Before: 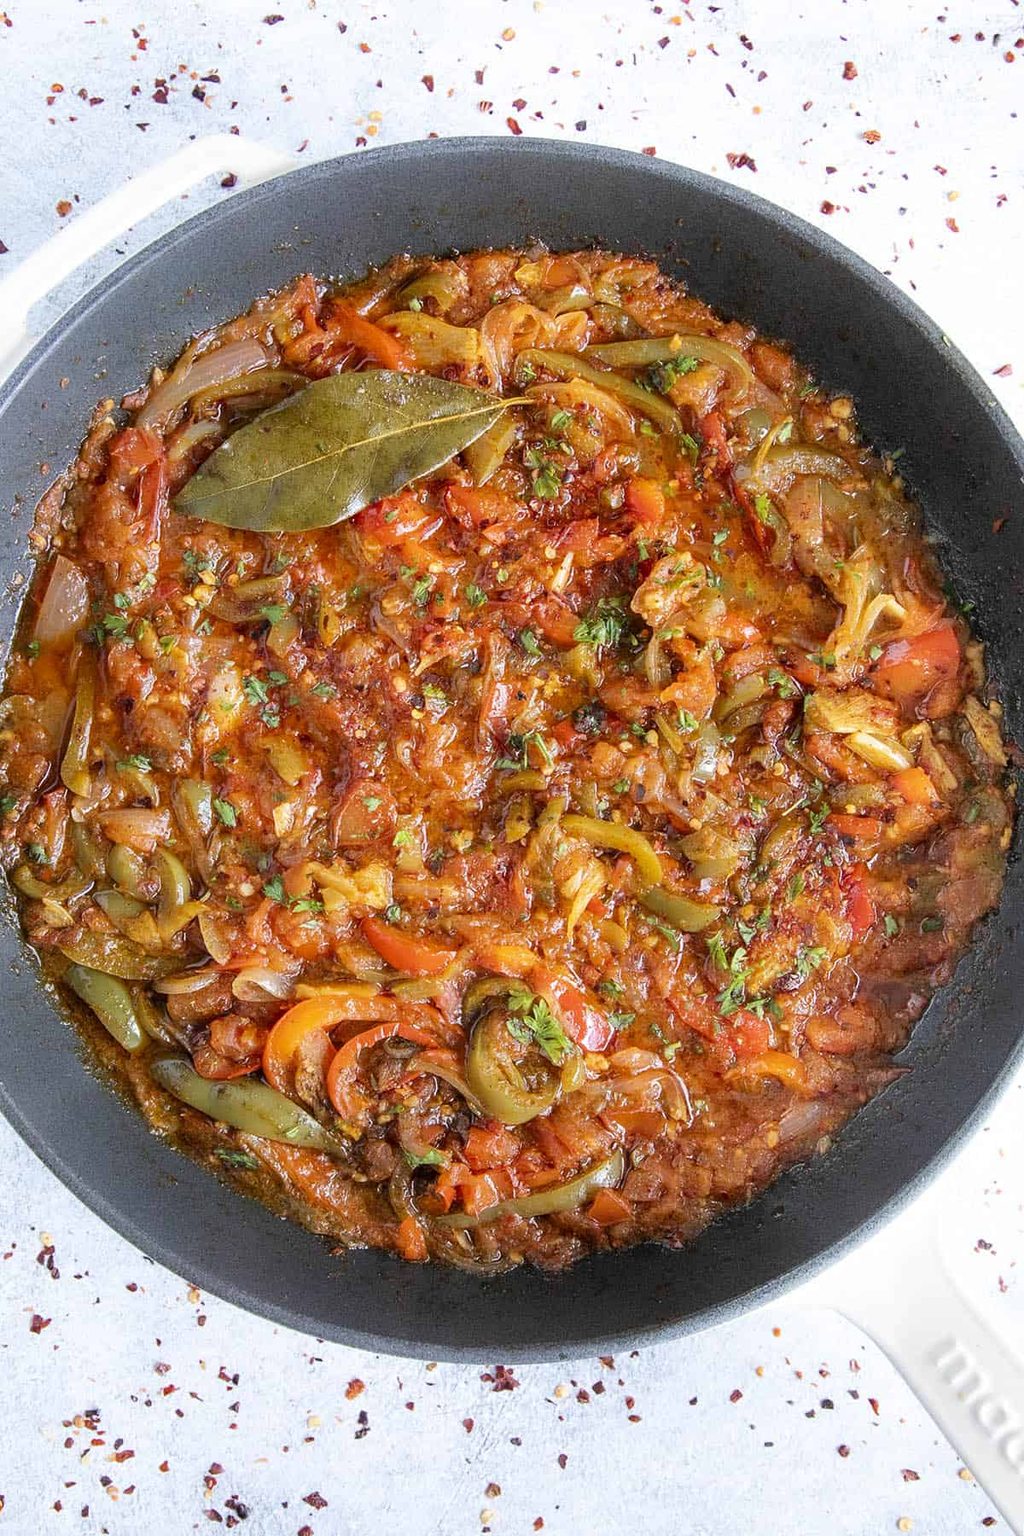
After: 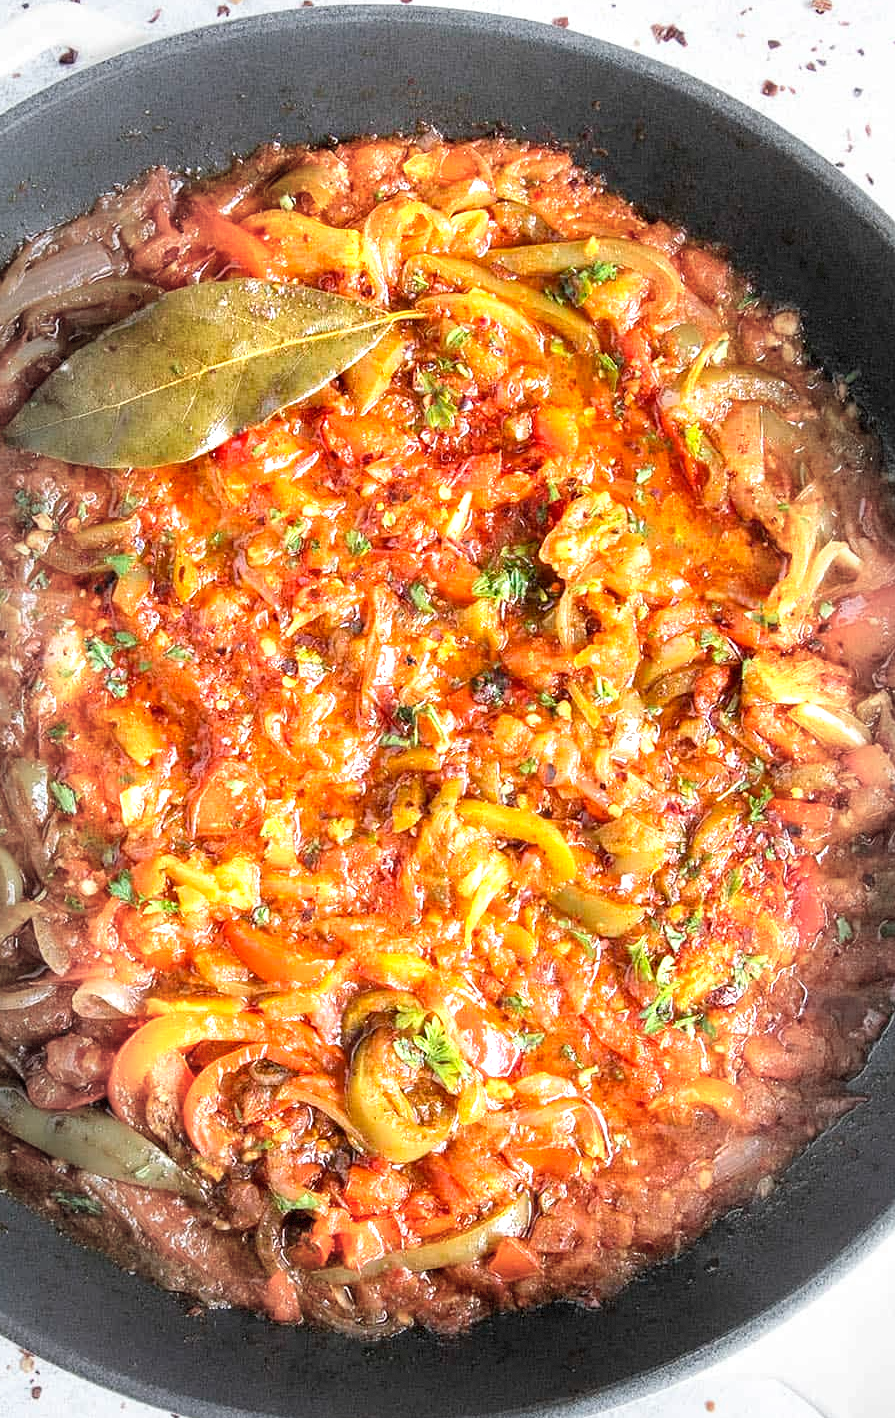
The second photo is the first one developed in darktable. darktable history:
exposure: black level correction 0, exposure 1.001 EV, compensate exposure bias true, compensate highlight preservation false
crop: left 16.689%, top 8.636%, right 8.657%, bottom 12.545%
vignetting: fall-off start 66.52%, fall-off radius 39.57%, automatic ratio true, width/height ratio 0.675, dithering 8-bit output, unbound false
